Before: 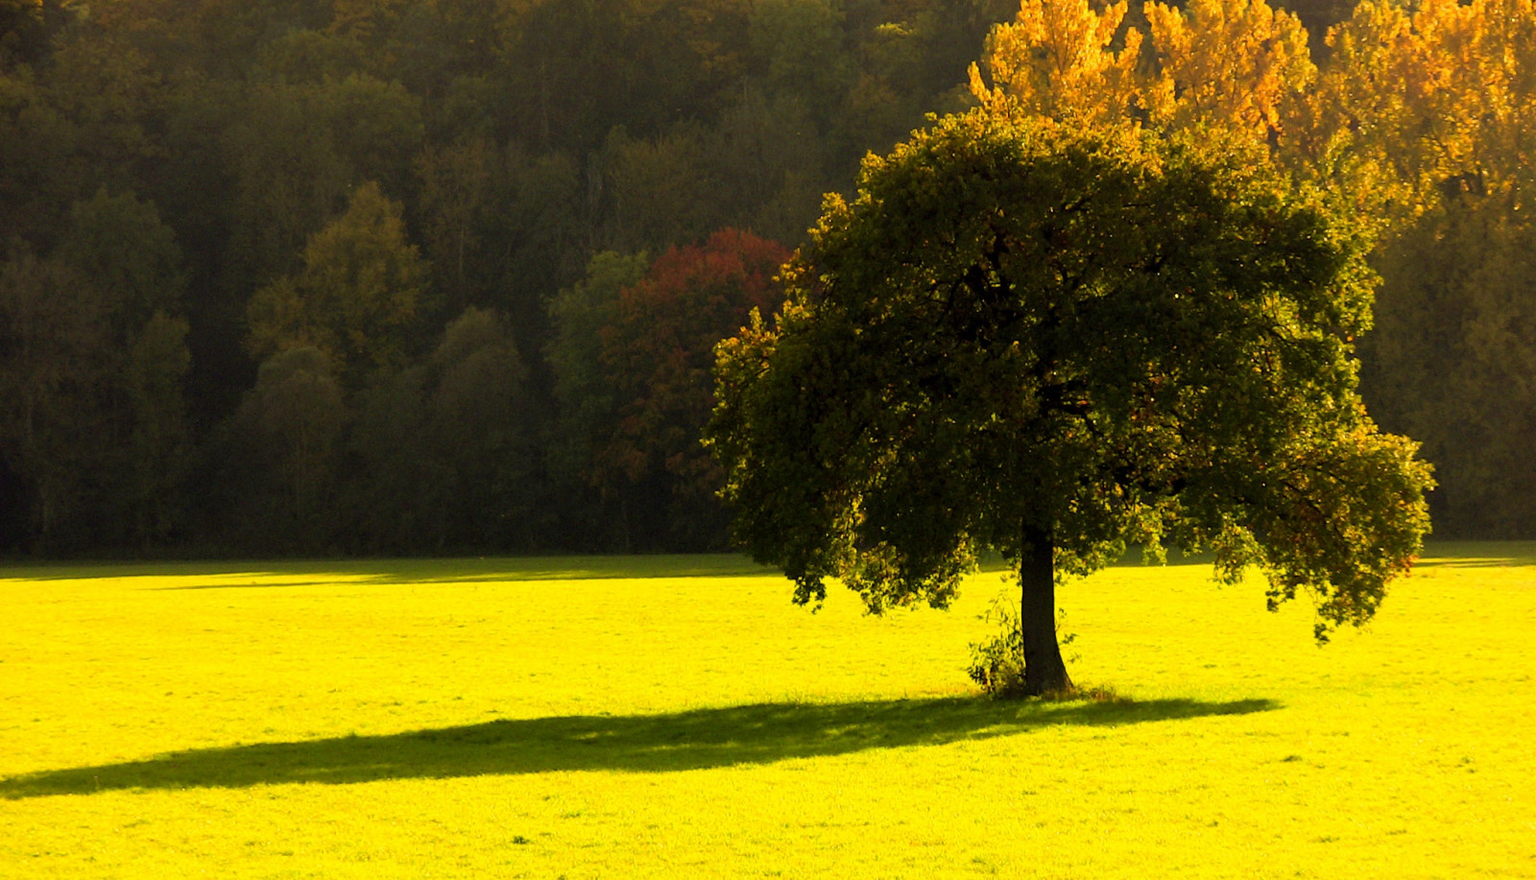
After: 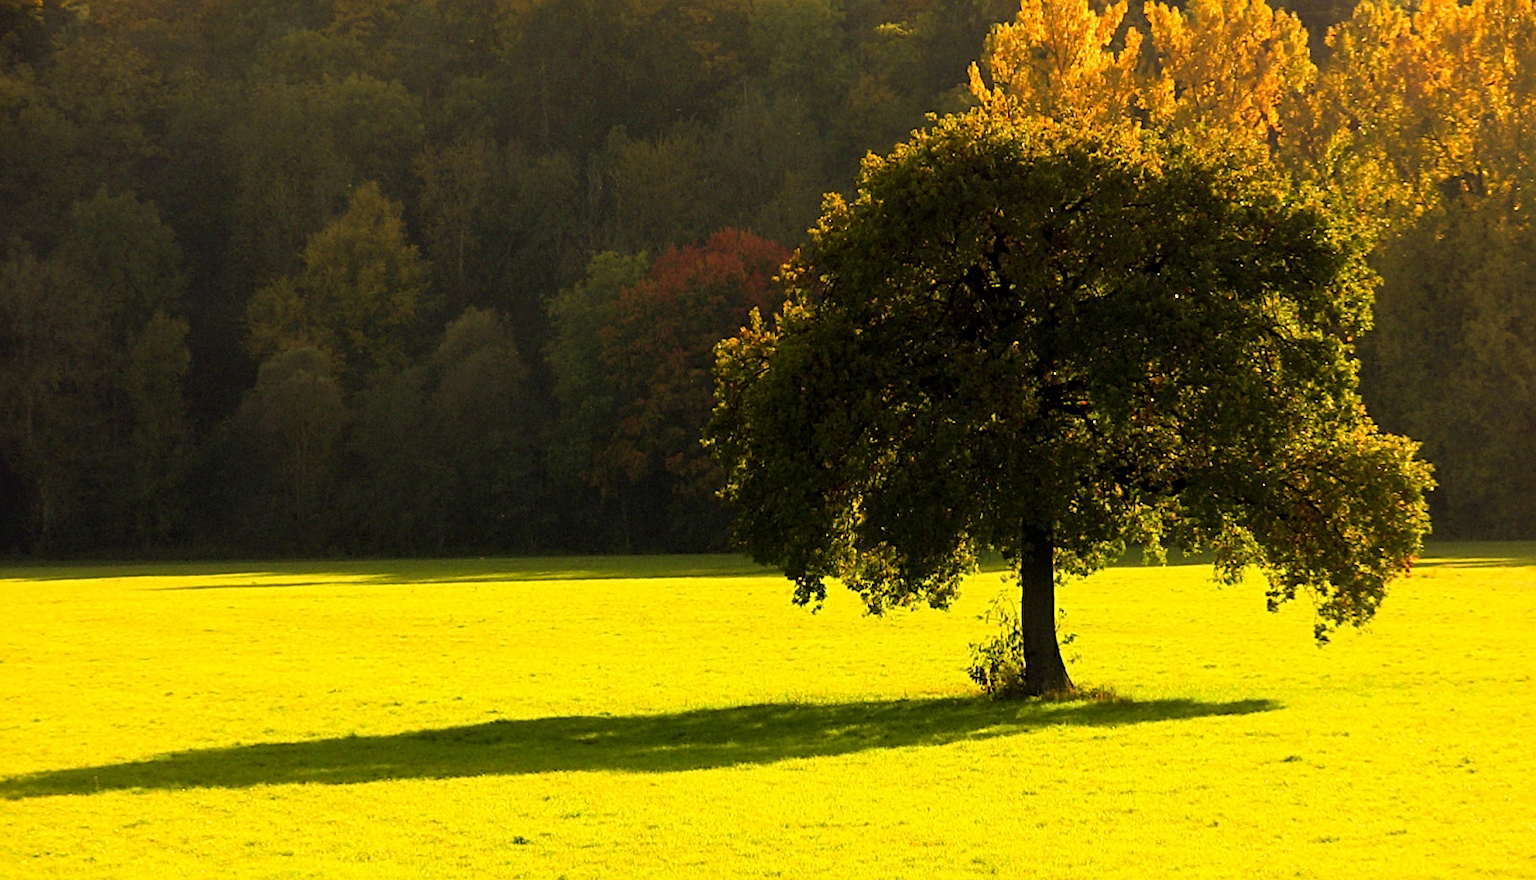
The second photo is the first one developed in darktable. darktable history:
rgb curve: mode RGB, independent channels
sharpen: radius 2.529, amount 0.323
